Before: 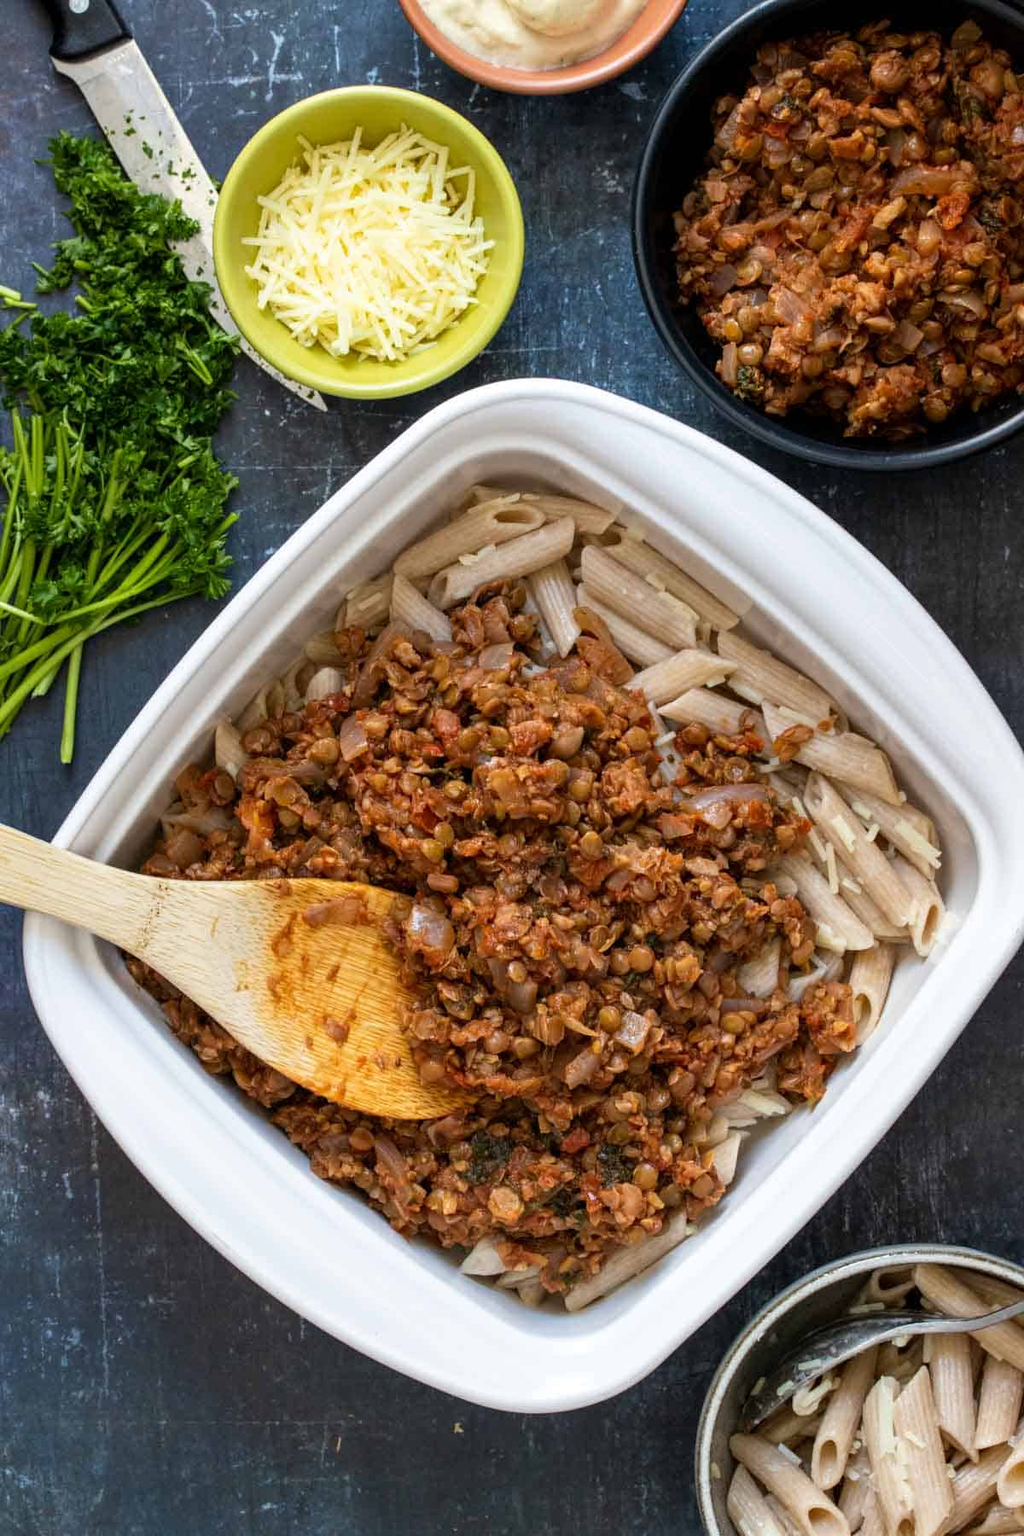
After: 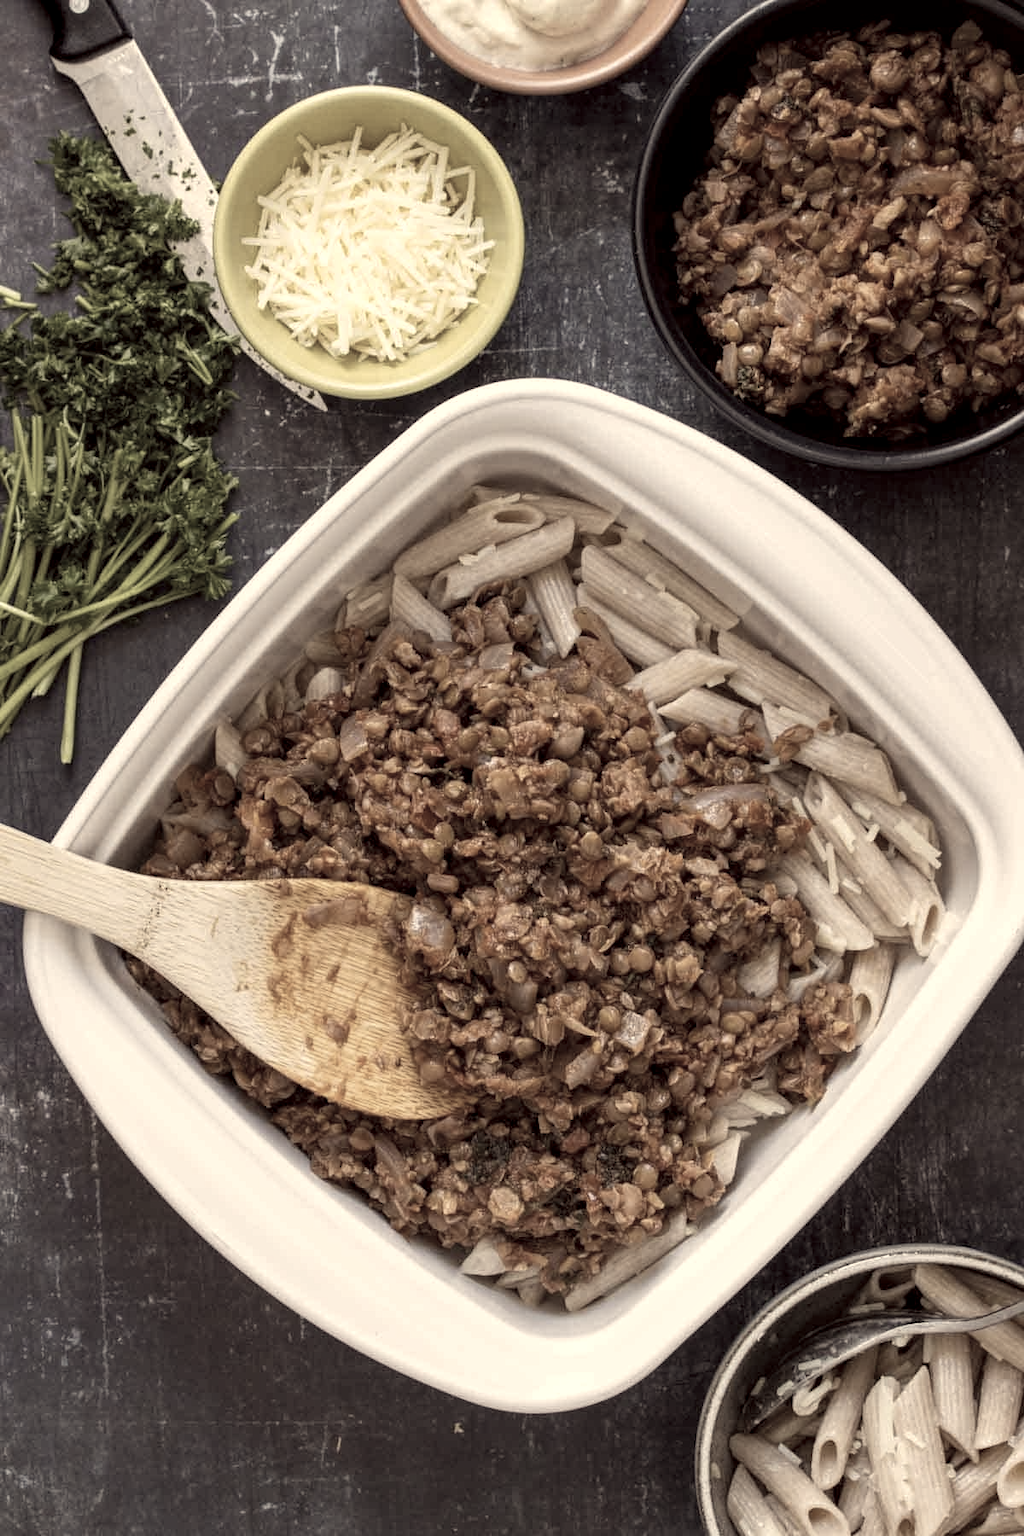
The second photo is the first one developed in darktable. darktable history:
color correction: highlights a* 9.94, highlights b* 39.02, shadows a* 13.85, shadows b* 3.26
color zones: curves: ch1 [(0, 0.153) (0.143, 0.15) (0.286, 0.151) (0.429, 0.152) (0.571, 0.152) (0.714, 0.151) (0.857, 0.151) (1, 0.153)]
shadows and highlights: shadows 2.61, highlights -17.28, soften with gaussian
local contrast: highlights 103%, shadows 102%, detail 120%, midtone range 0.2
